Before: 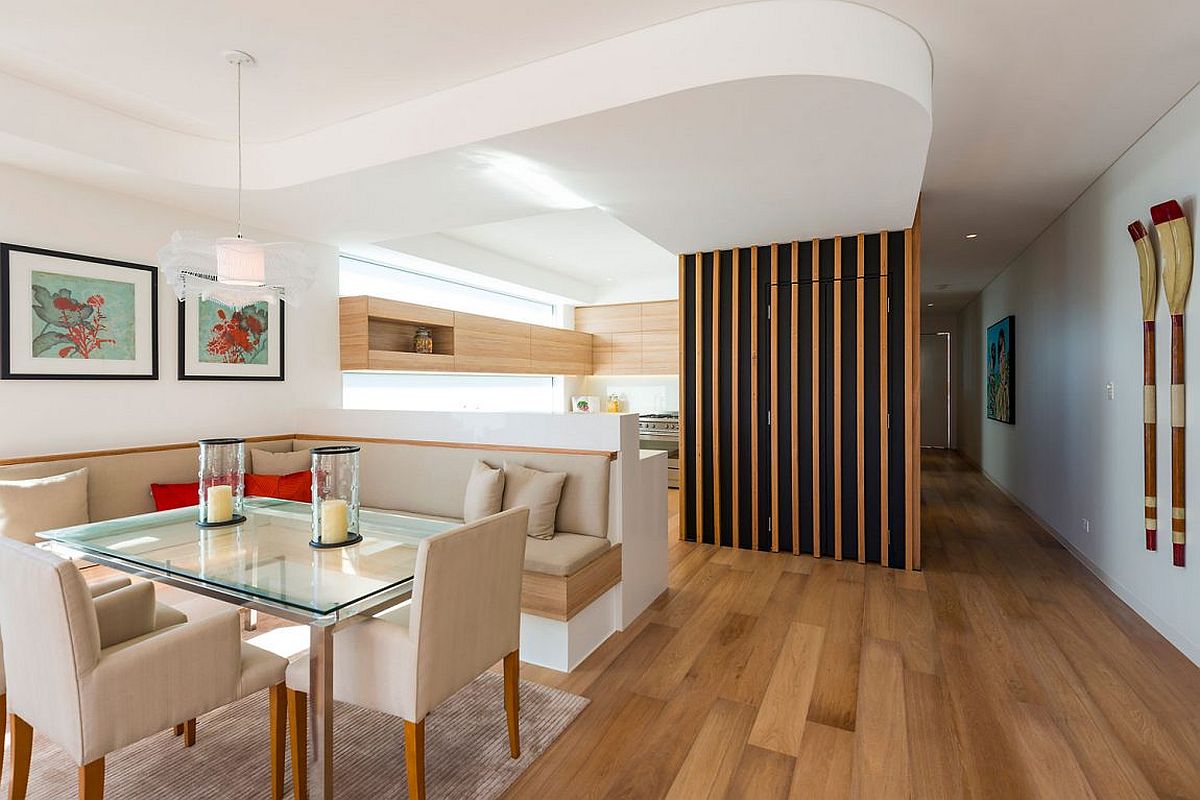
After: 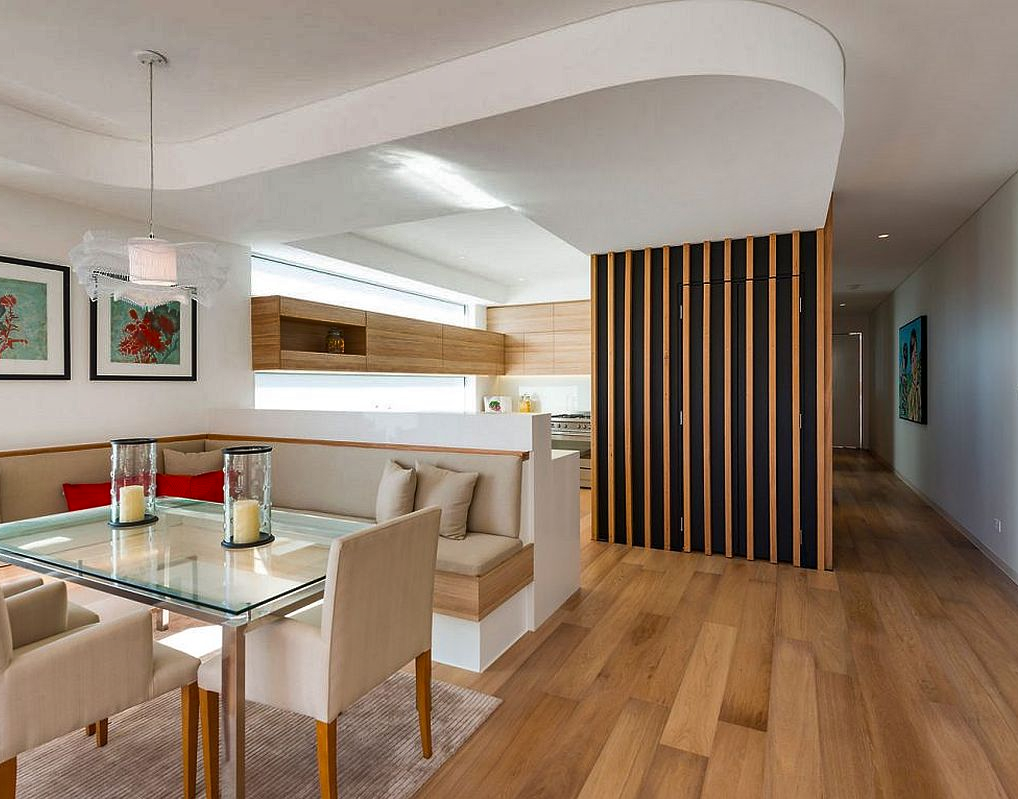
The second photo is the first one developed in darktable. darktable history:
crop: left 7.357%, right 7.805%
shadows and highlights: radius 109.47, shadows 40.67, highlights -71.84, low approximation 0.01, soften with gaussian
